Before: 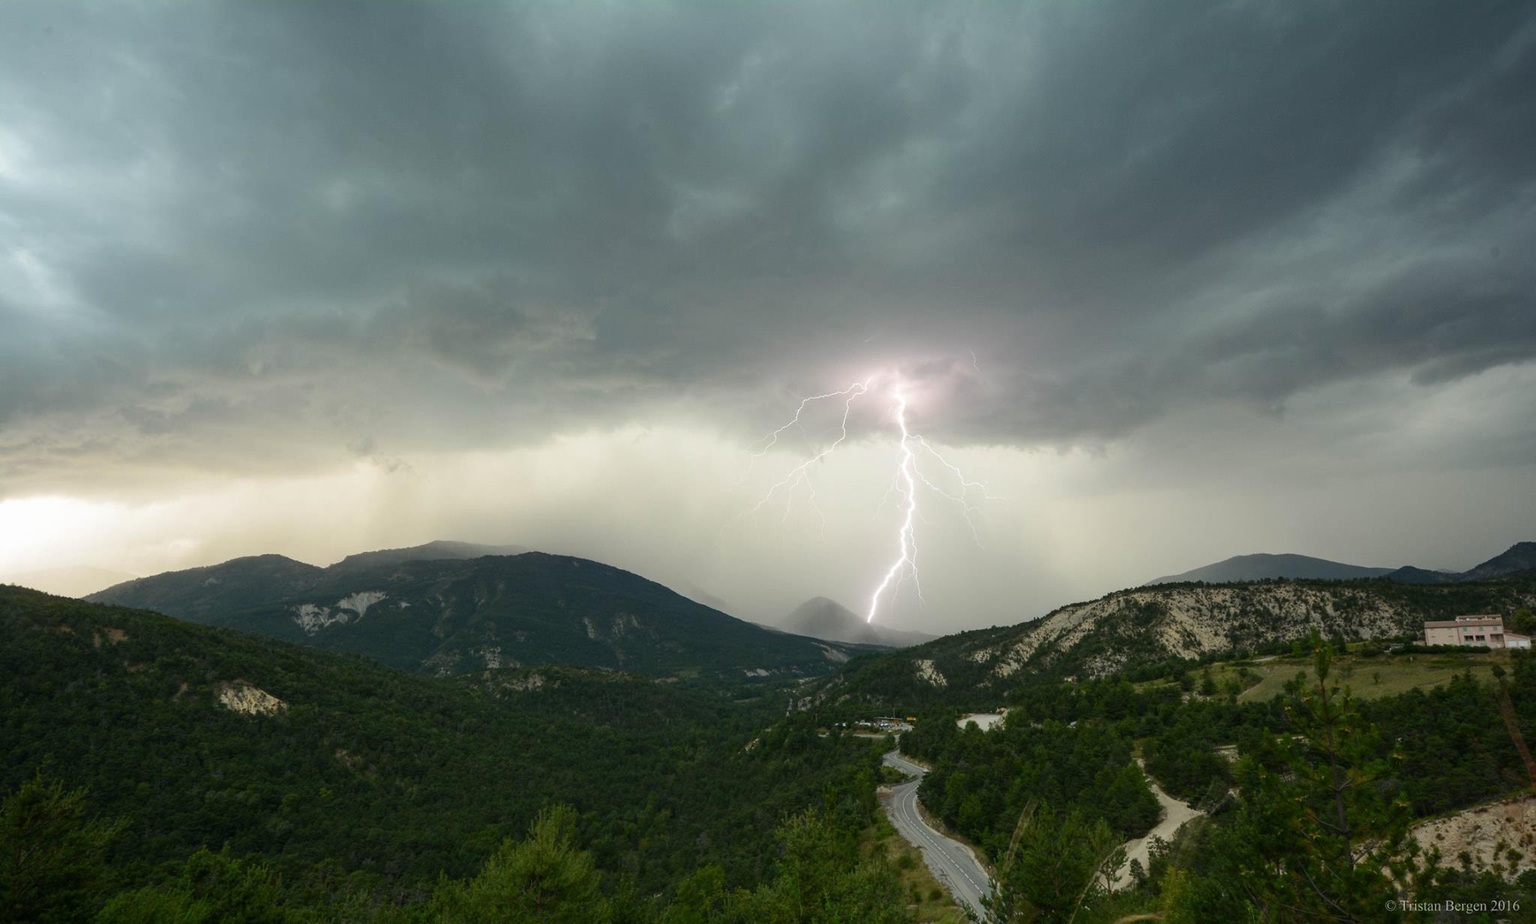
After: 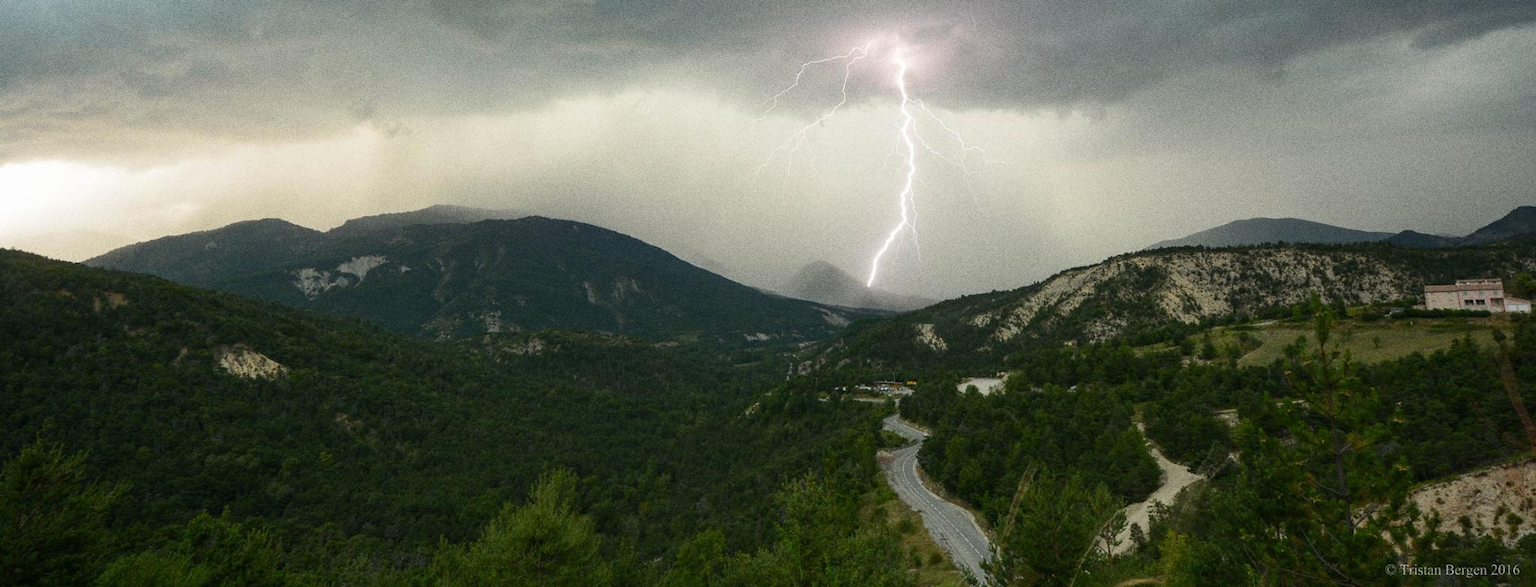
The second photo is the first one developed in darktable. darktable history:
grain: coarseness 0.09 ISO, strength 40%
crop and rotate: top 36.435%
